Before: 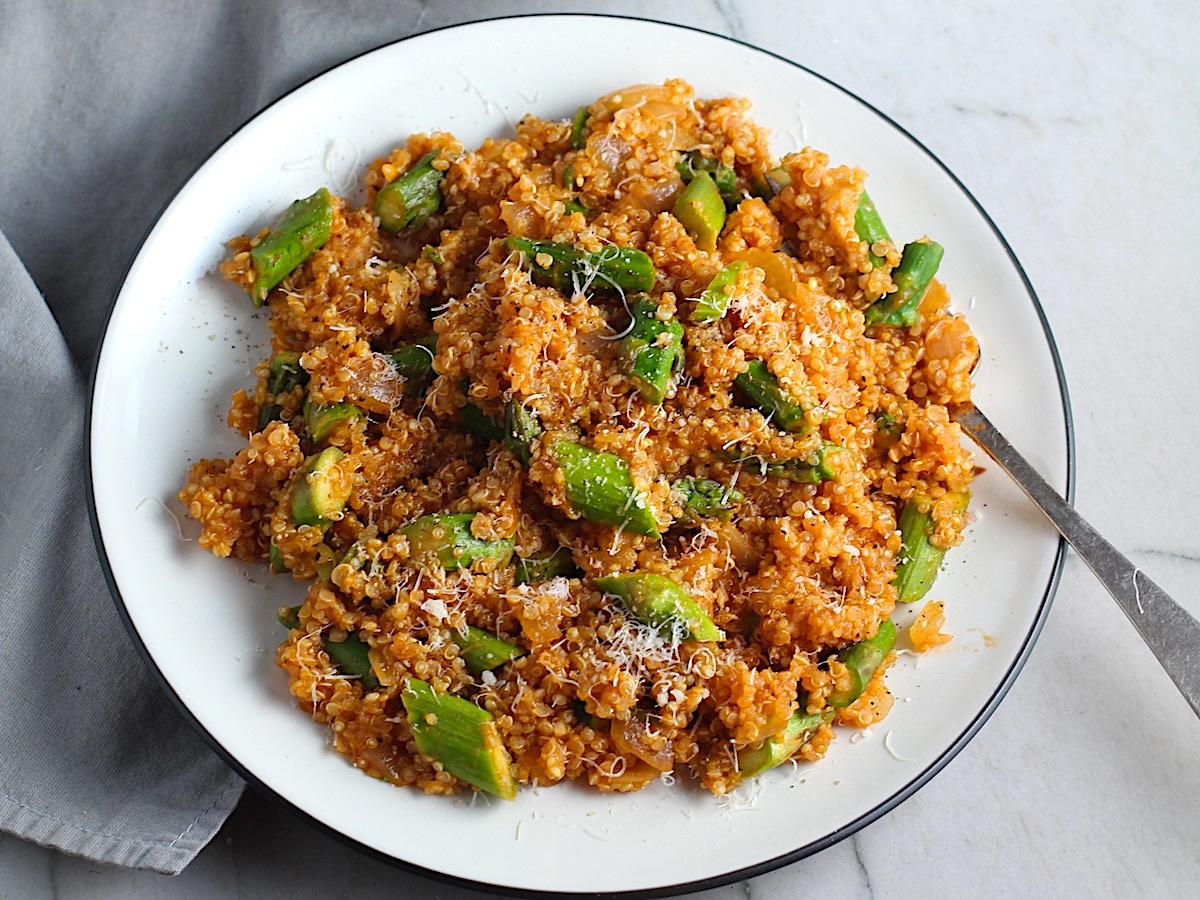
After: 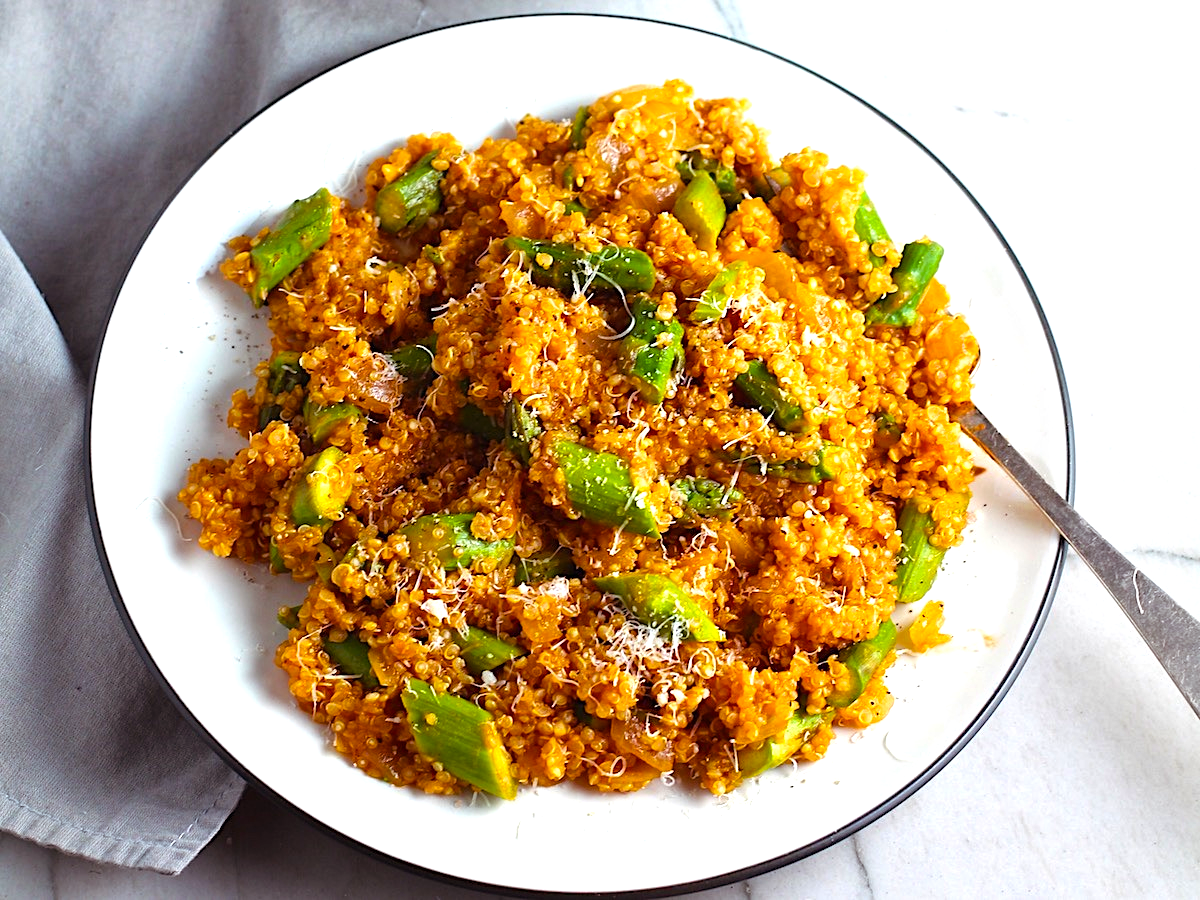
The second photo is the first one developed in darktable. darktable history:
color balance rgb: shadows lift › chroma 4.466%, shadows lift › hue 24.07°, perceptual saturation grading › global saturation 25.66%, perceptual brilliance grading › global brilliance 17.653%, global vibrance 14.326%
